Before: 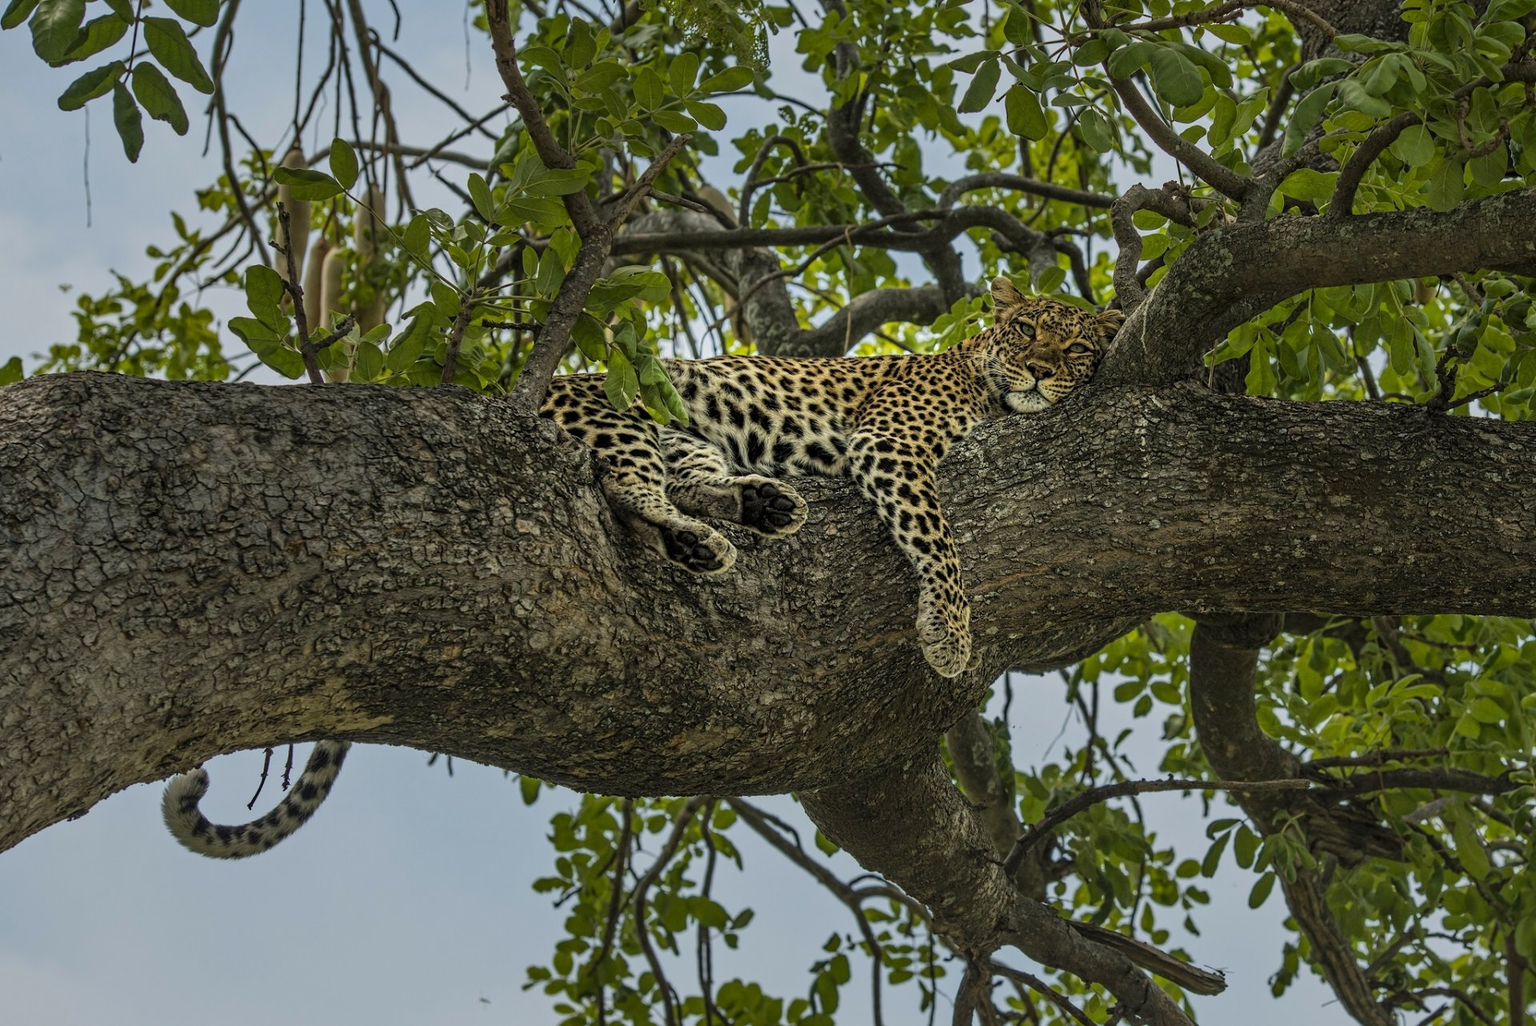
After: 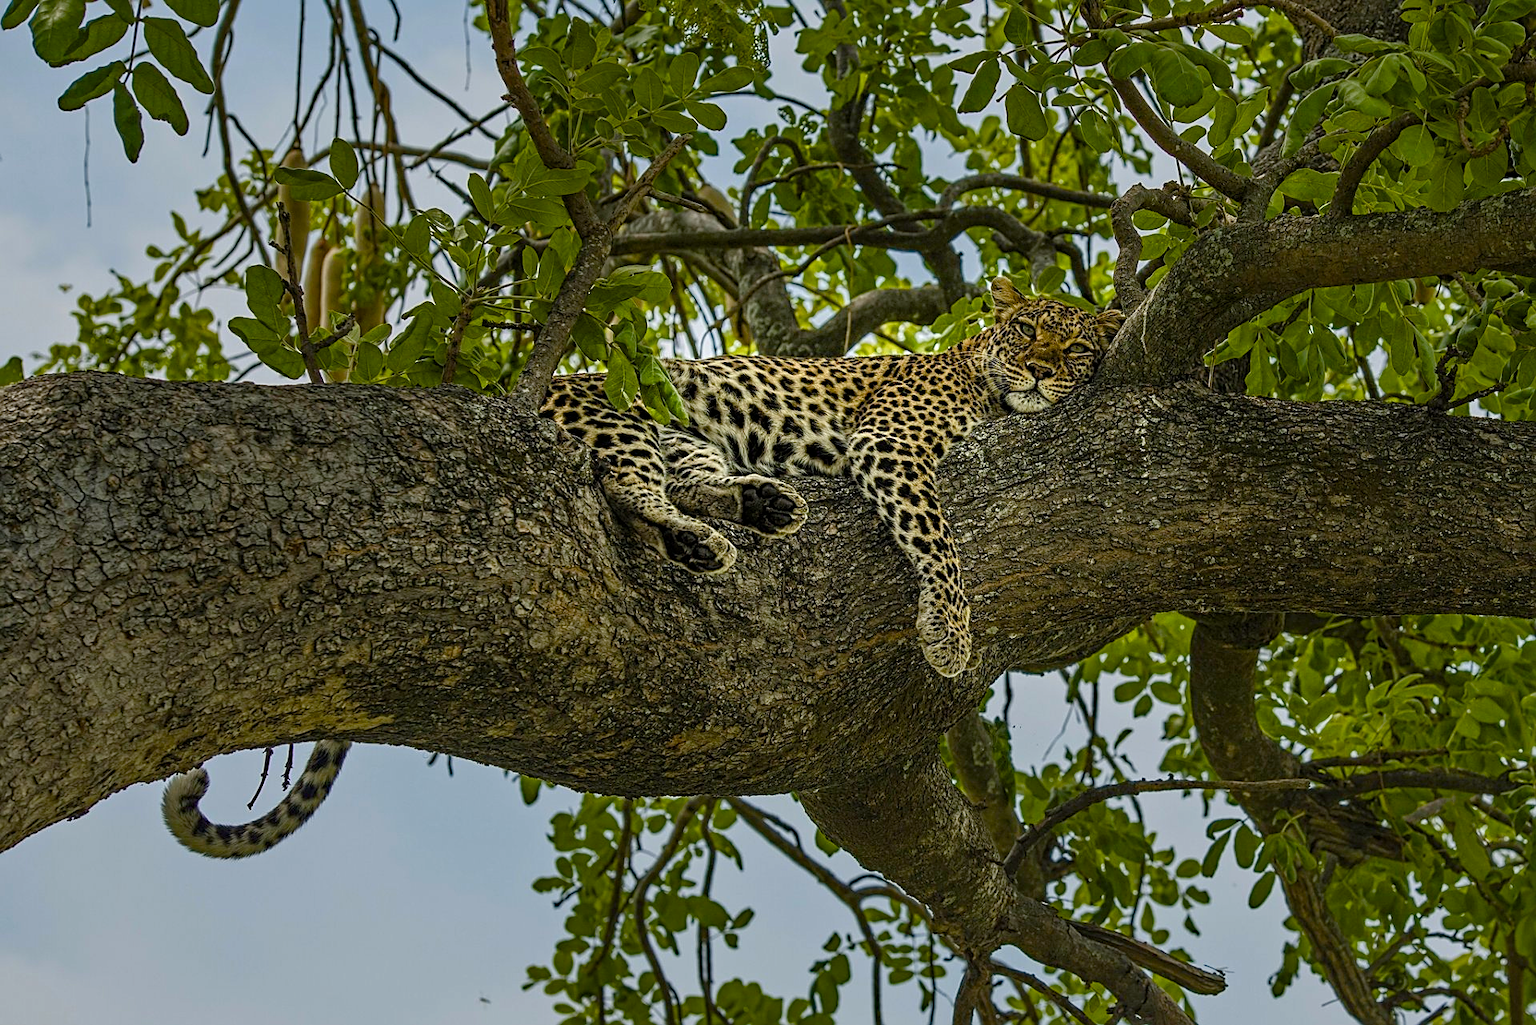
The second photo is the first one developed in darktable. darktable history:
sharpen: on, module defaults
haze removal: compatibility mode true, adaptive false
color balance rgb: linear chroma grading › global chroma 19.346%, perceptual saturation grading › global saturation 25.732%, perceptual saturation grading › highlights -50.045%, perceptual saturation grading › shadows 31.094%
